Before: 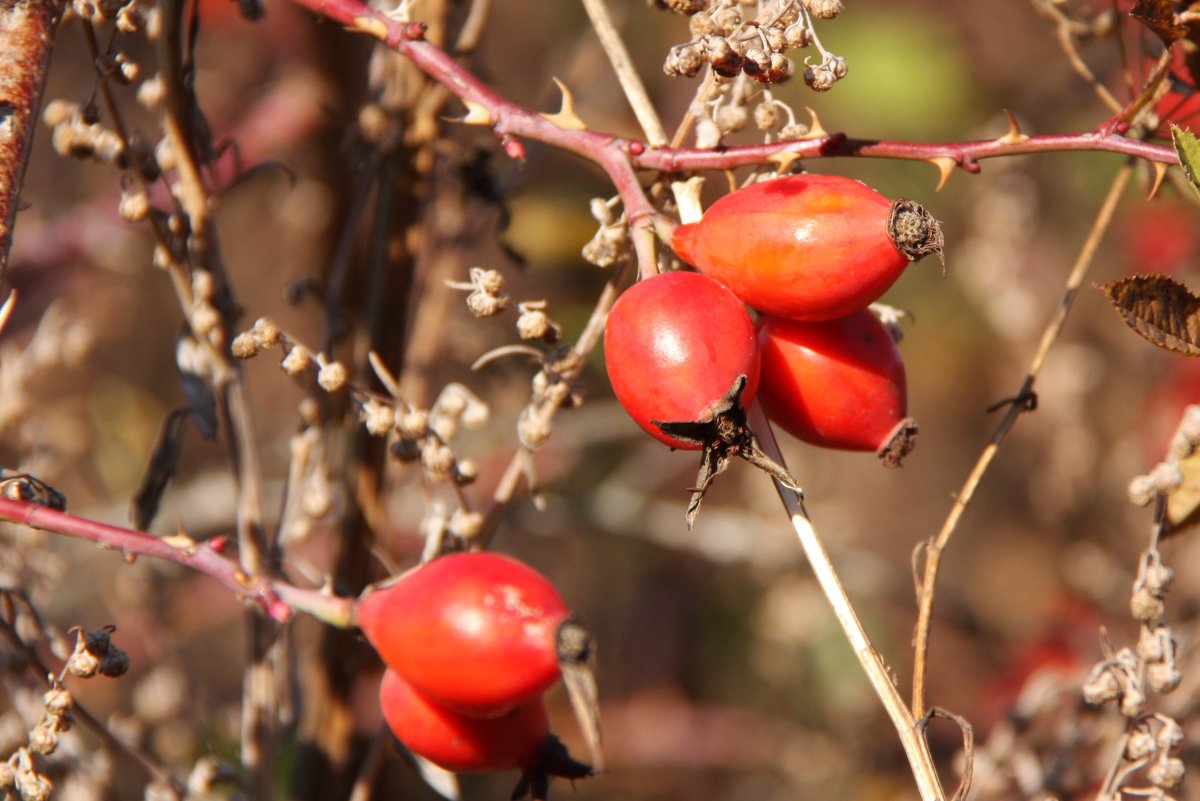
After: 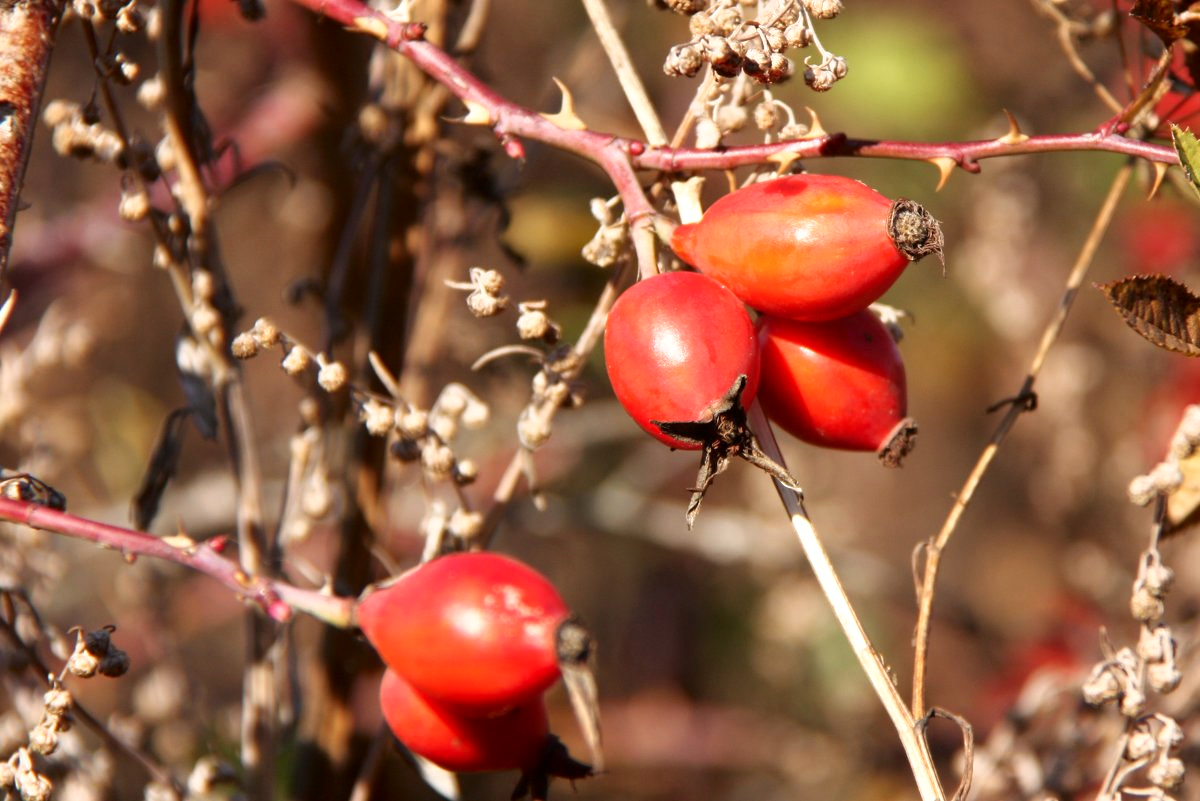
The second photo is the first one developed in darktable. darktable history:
shadows and highlights: shadows -62.65, white point adjustment -5.07, highlights 60.53
exposure: exposure 0.205 EV, compensate highlight preservation false
